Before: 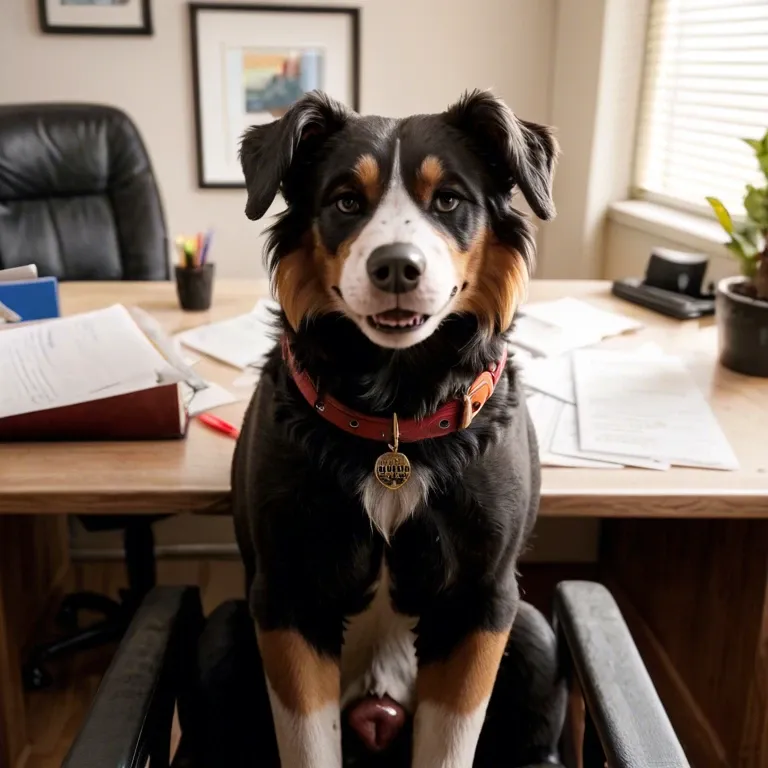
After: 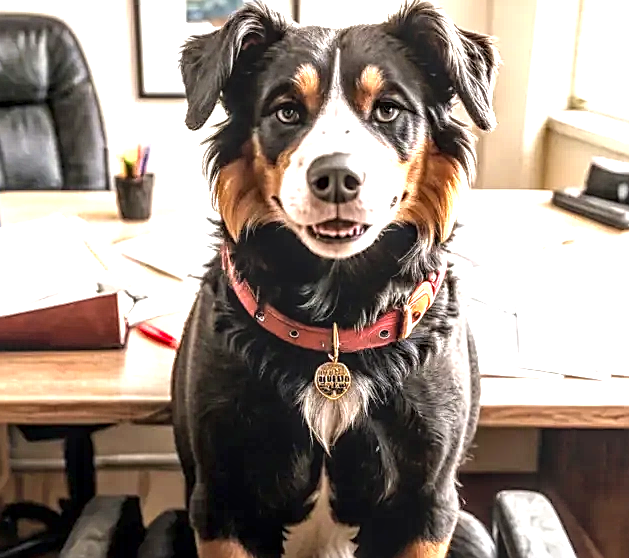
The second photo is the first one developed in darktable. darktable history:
exposure: black level correction 0, exposure 1.3 EV, compensate exposure bias true, compensate highlight preservation false
crop: left 7.856%, top 11.836%, right 10.12%, bottom 15.387%
local contrast: highlights 0%, shadows 0%, detail 182%
sharpen: on, module defaults
